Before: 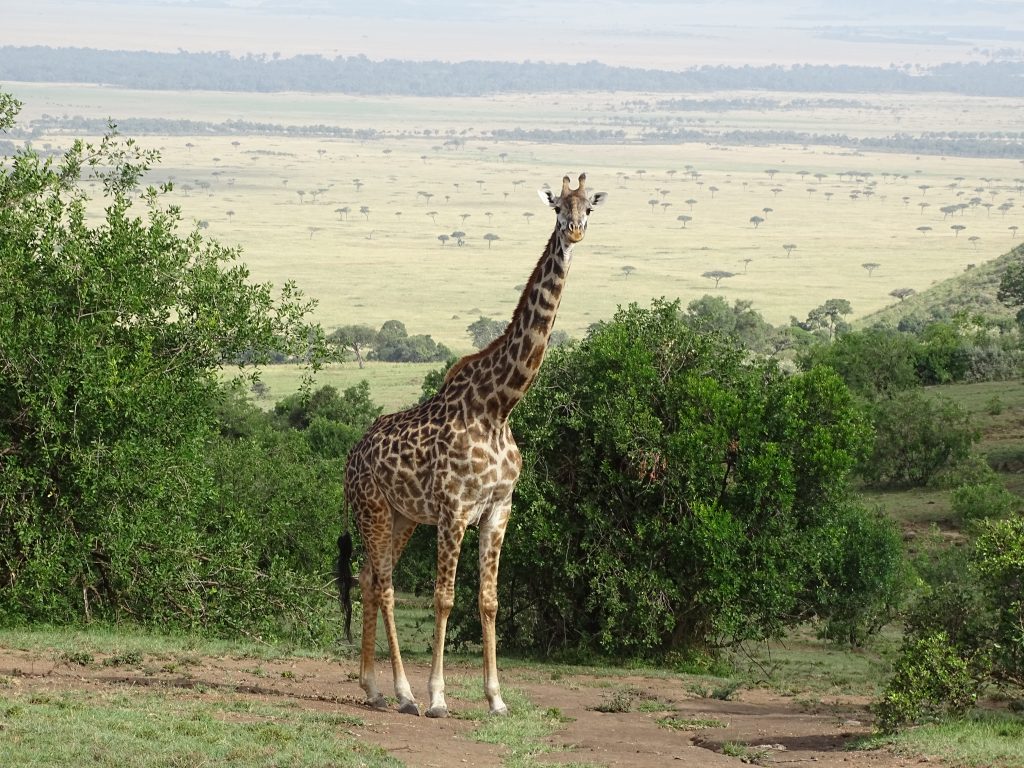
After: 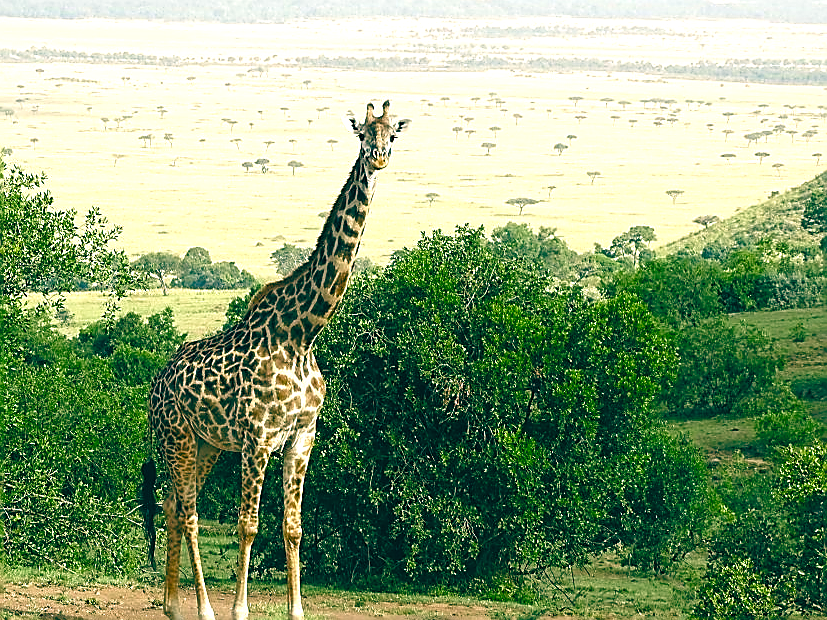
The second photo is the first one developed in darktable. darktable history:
white balance: emerald 1
sharpen: radius 1.4, amount 1.25, threshold 0.7
color balance rgb: linear chroma grading › shadows -2.2%, linear chroma grading › highlights -15%, linear chroma grading › global chroma -10%, linear chroma grading › mid-tones -10%, perceptual saturation grading › global saturation 45%, perceptual saturation grading › highlights -50%, perceptual saturation grading › shadows 30%, perceptual brilliance grading › global brilliance 18%, global vibrance 45%
color balance: lift [1.005, 0.99, 1.007, 1.01], gamma [1, 0.979, 1.011, 1.021], gain [0.923, 1.098, 1.025, 0.902], input saturation 90.45%, contrast 7.73%, output saturation 105.91%
crop: left 19.159%, top 9.58%, bottom 9.58%
velvia: strength 15%
contrast brightness saturation: saturation -0.05
